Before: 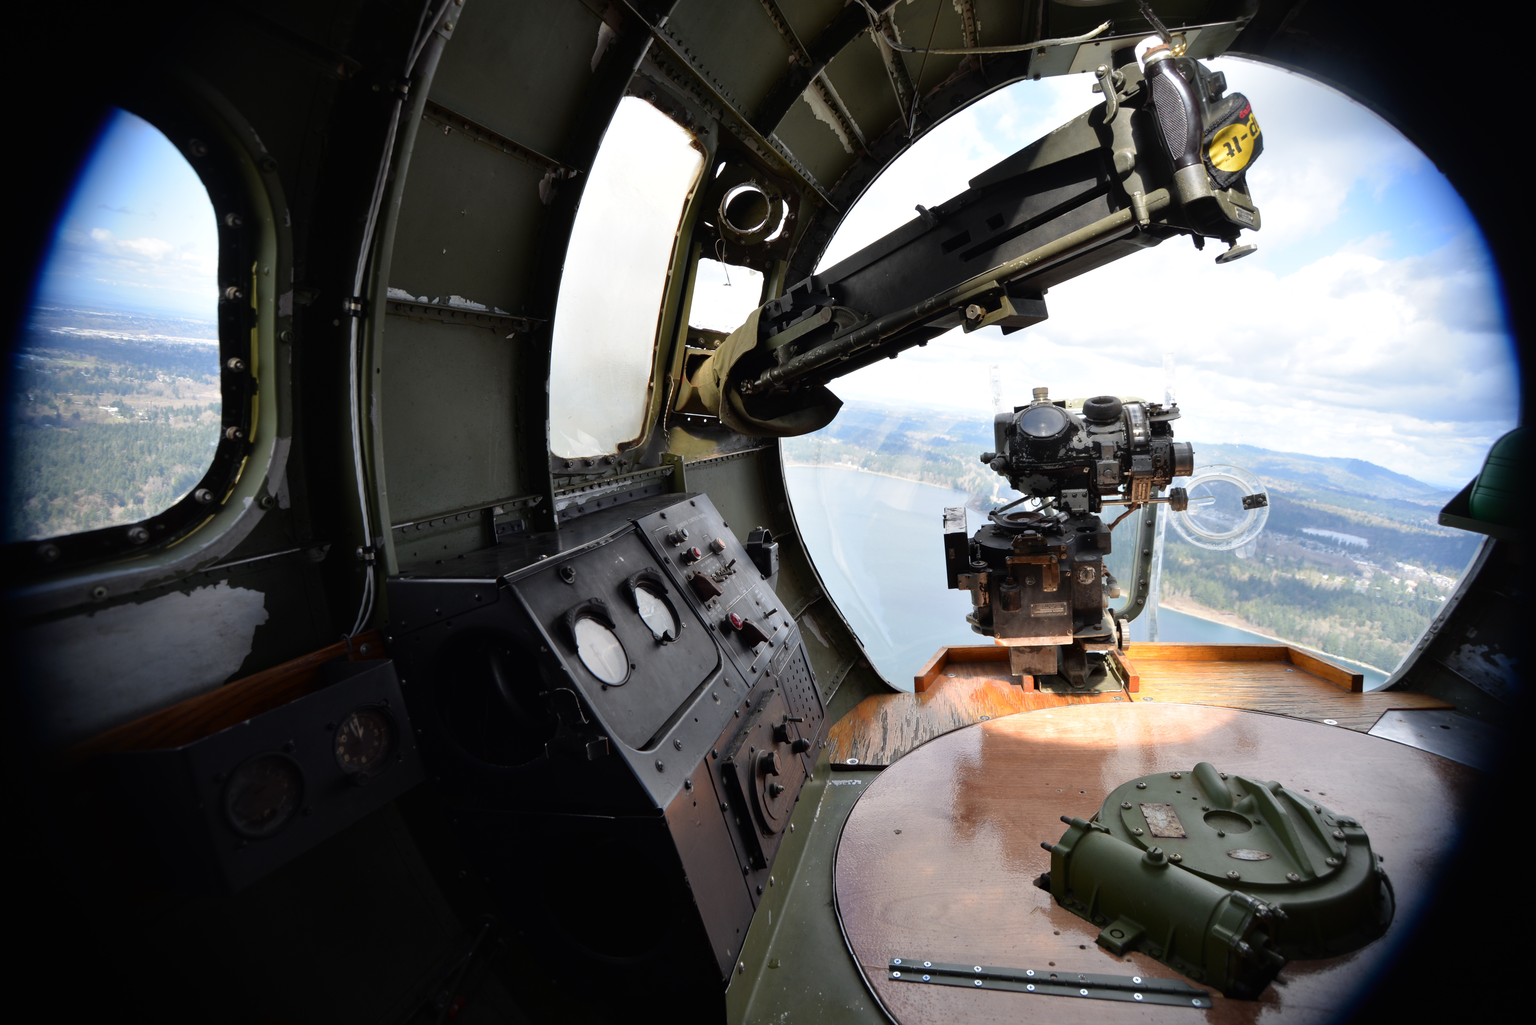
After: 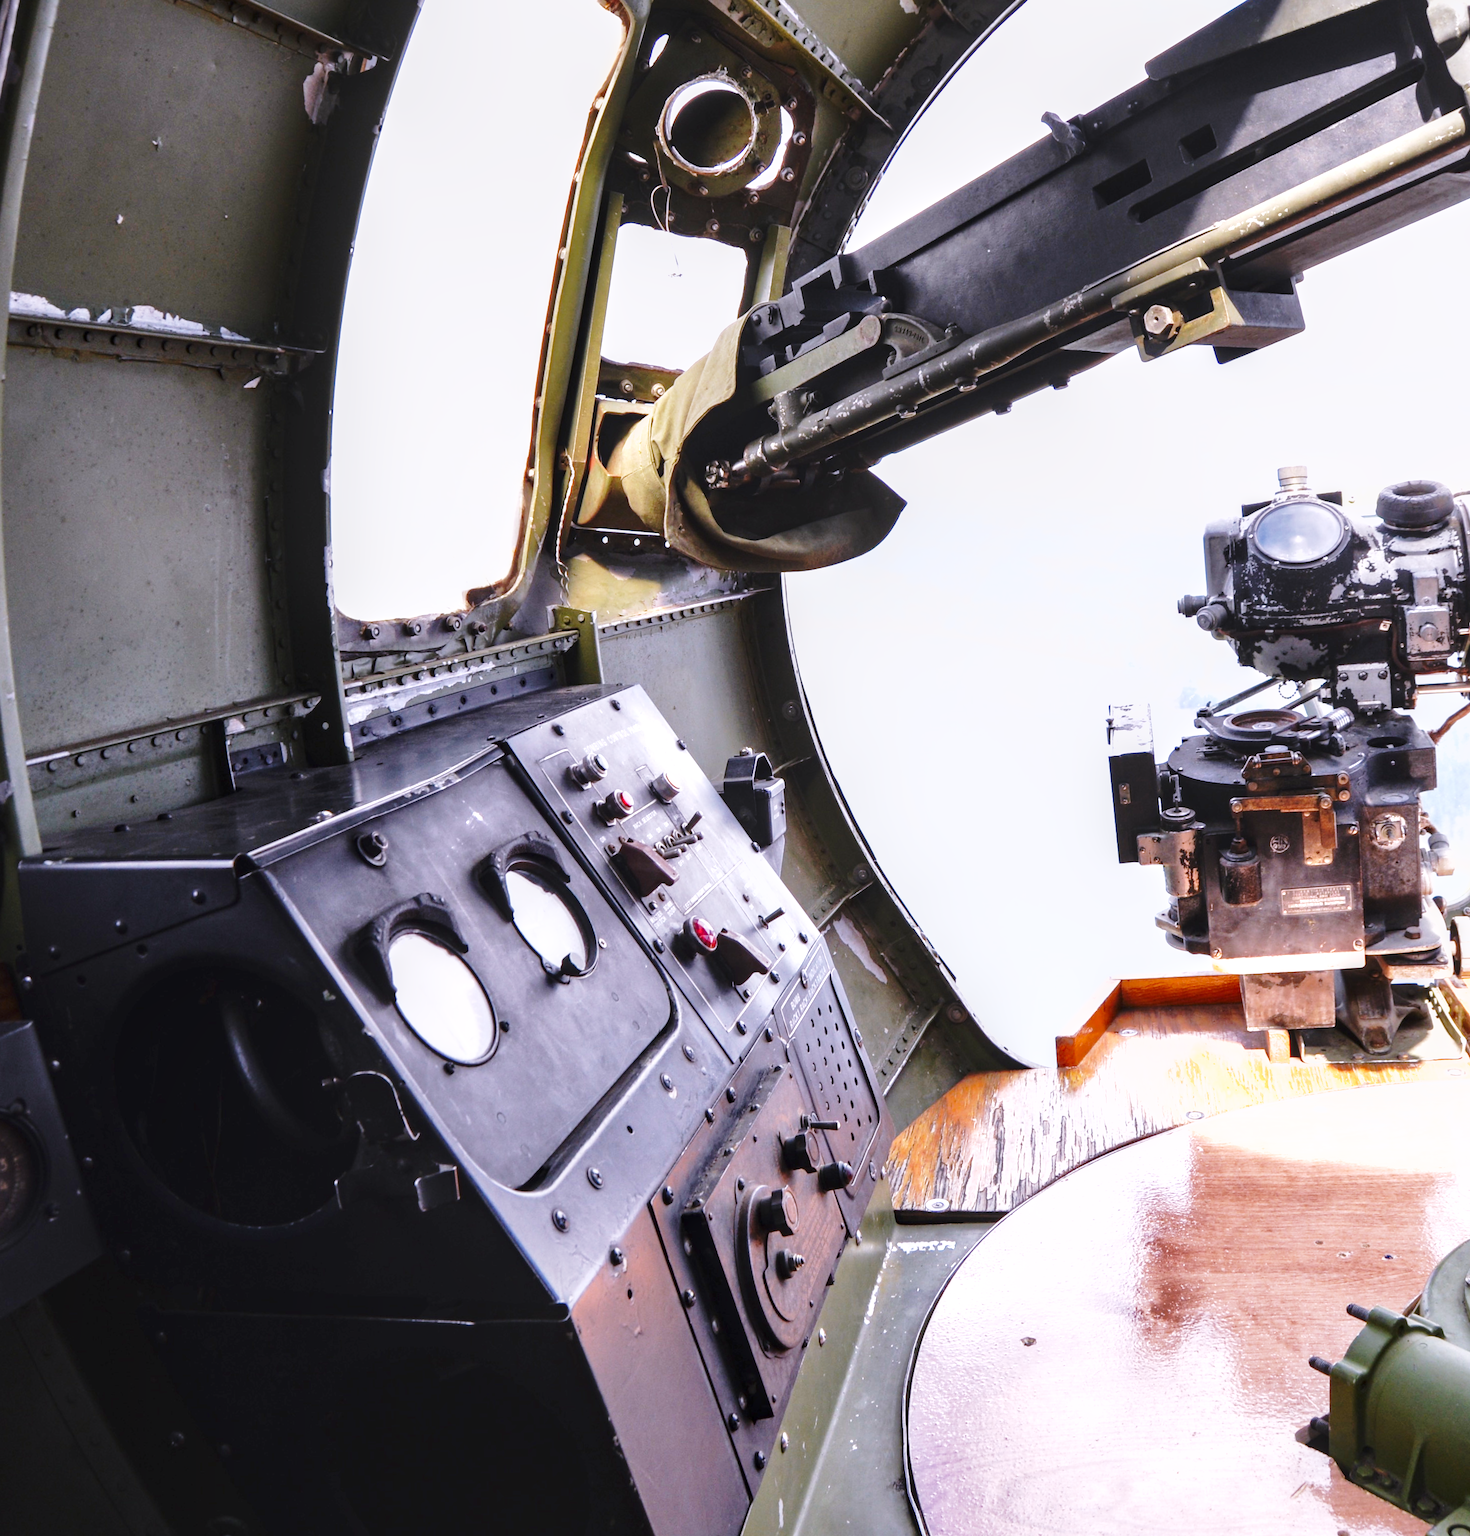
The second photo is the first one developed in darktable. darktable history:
crop and rotate: angle 0.02°, left 24.353%, top 13.219%, right 26.156%, bottom 8.224%
white balance: red 1.042, blue 1.17
base curve: curves: ch0 [(0, 0) (0.028, 0.03) (0.121, 0.232) (0.46, 0.748) (0.859, 0.968) (1, 1)], preserve colors none
rotate and perspective: rotation -1°, crop left 0.011, crop right 0.989, crop top 0.025, crop bottom 0.975
exposure: black level correction 0, exposure 1.2 EV, compensate highlight preservation false
shadows and highlights: shadows 30
local contrast: on, module defaults
